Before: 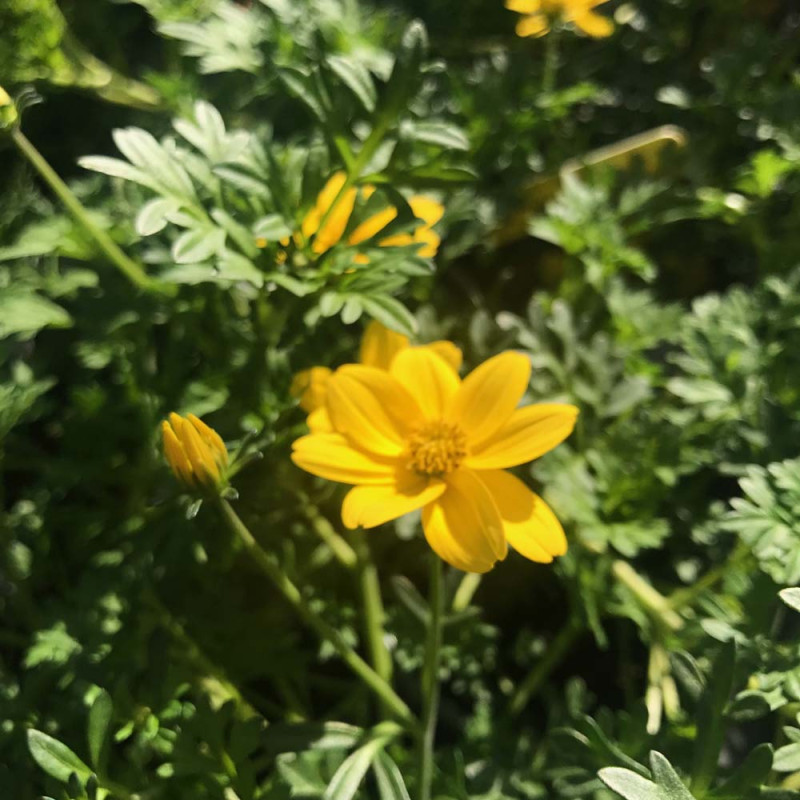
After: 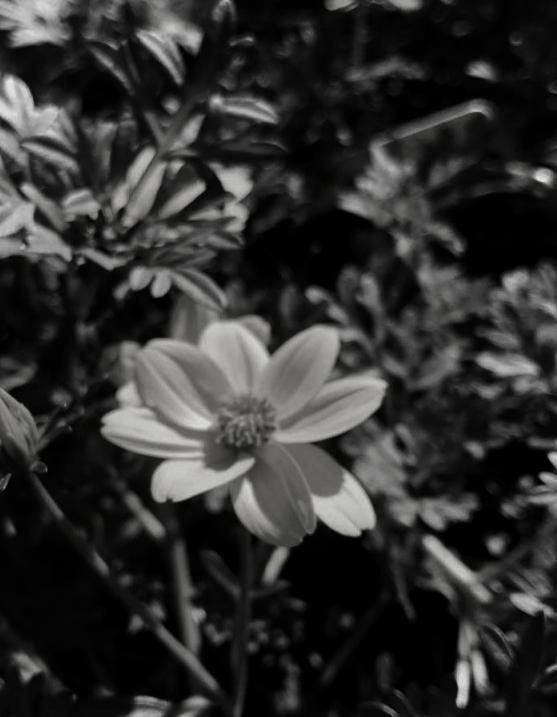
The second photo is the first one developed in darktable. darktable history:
local contrast: mode bilateral grid, contrast 20, coarseness 51, detail 120%, midtone range 0.2
crop and rotate: left 23.949%, top 3.423%, right 6.334%, bottom 6.92%
contrast brightness saturation: contrast -0.035, brightness -0.576, saturation -0.99
